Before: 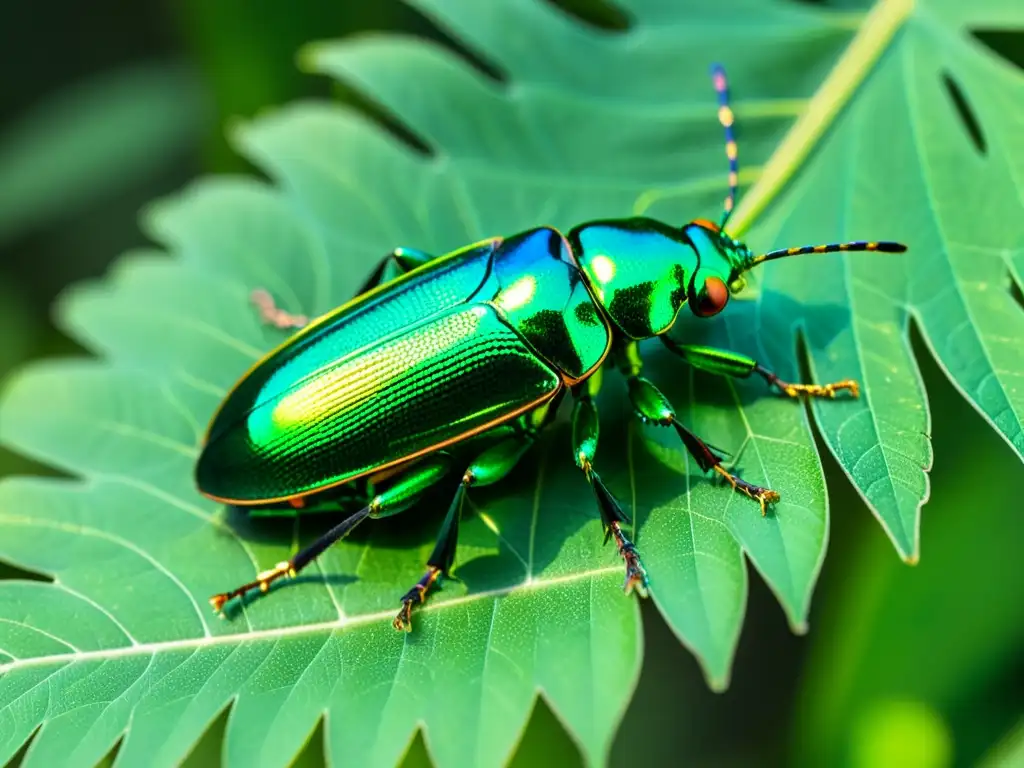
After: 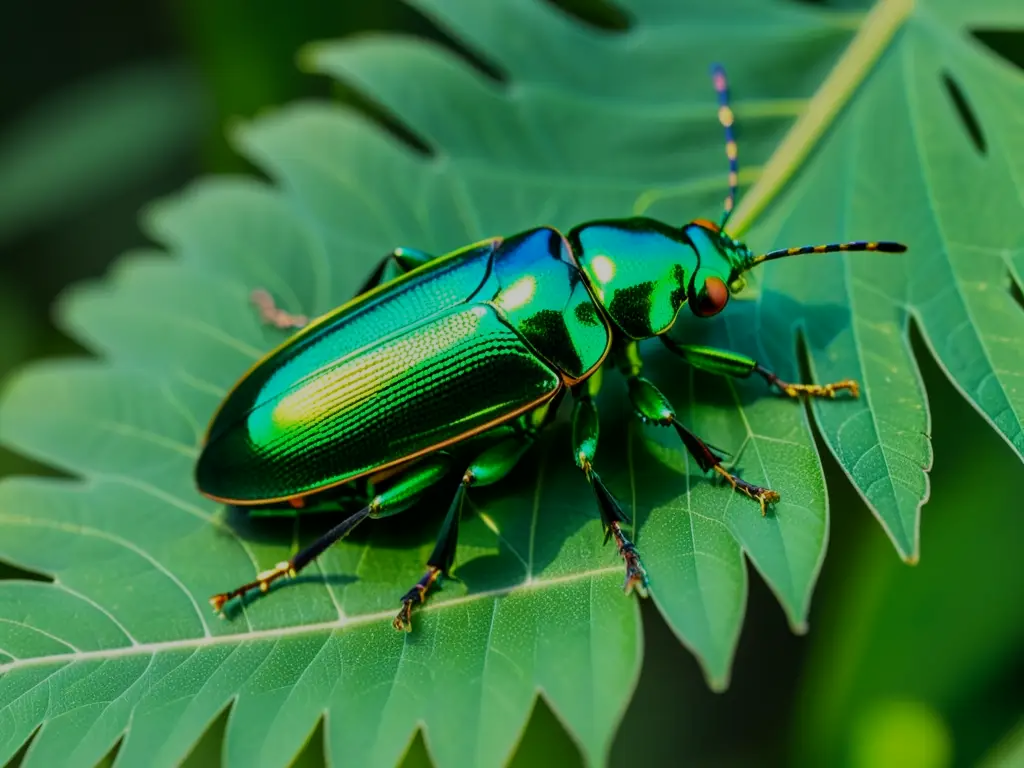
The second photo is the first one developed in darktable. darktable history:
exposure: black level correction 0, exposure -0.803 EV, compensate highlight preservation false
